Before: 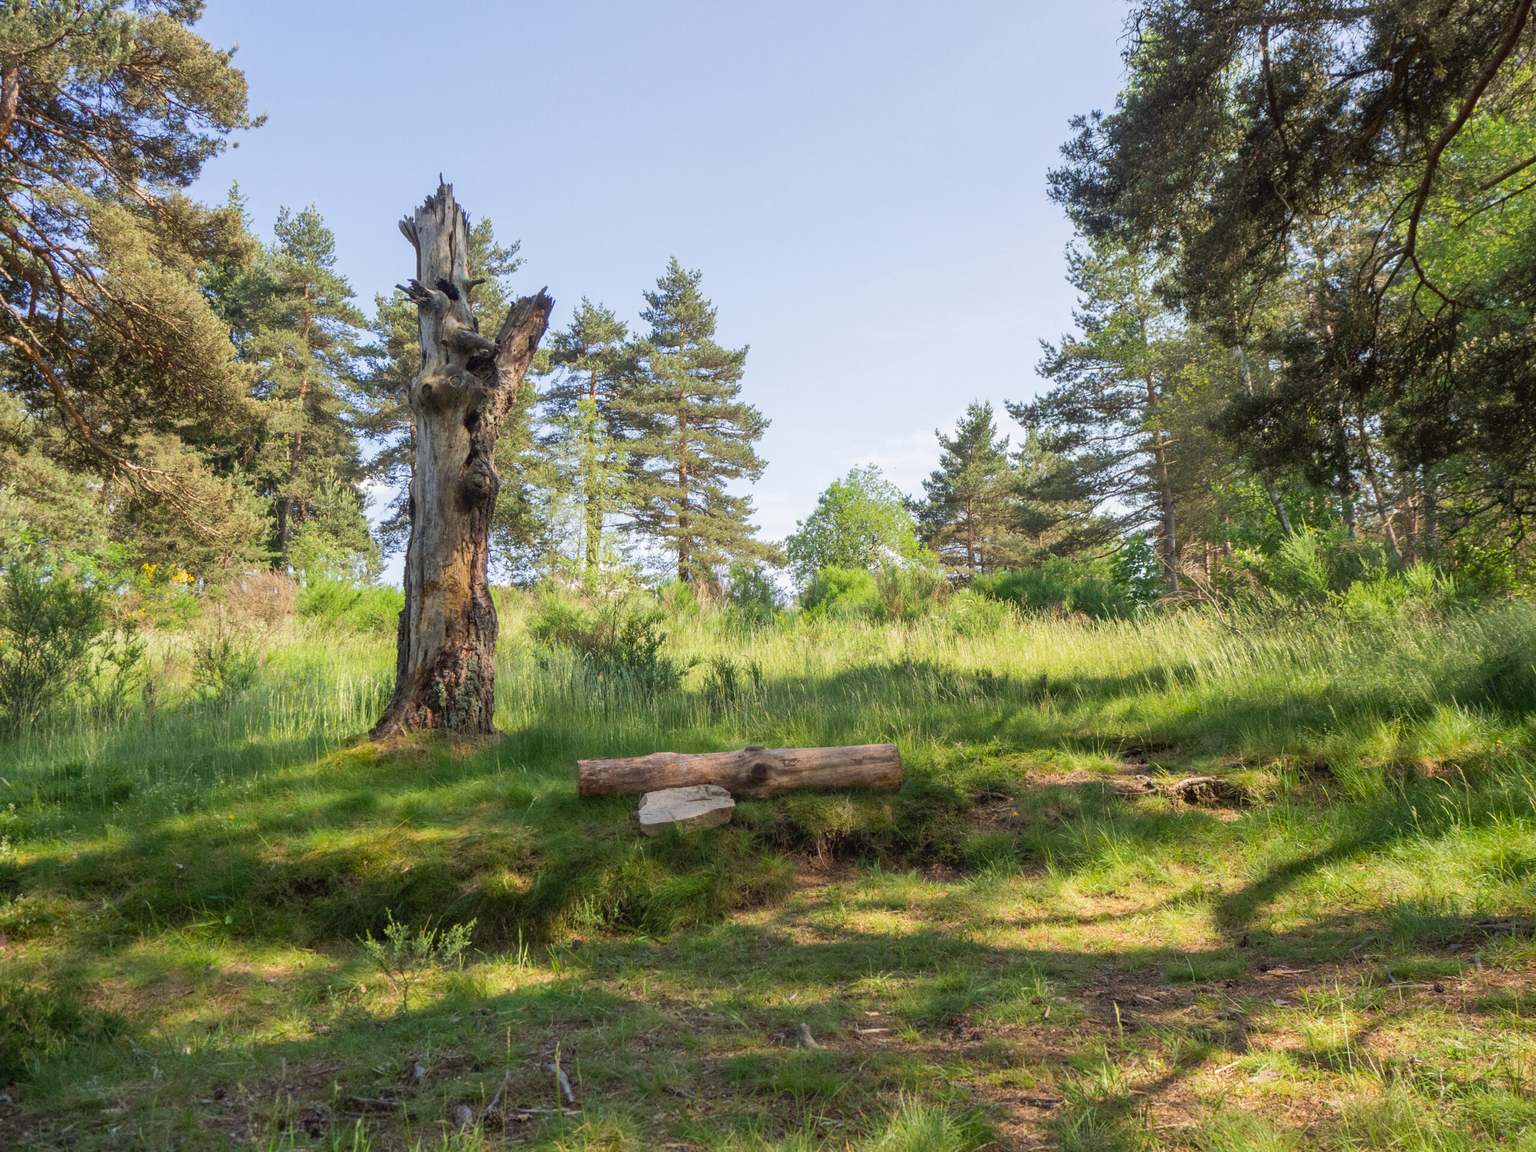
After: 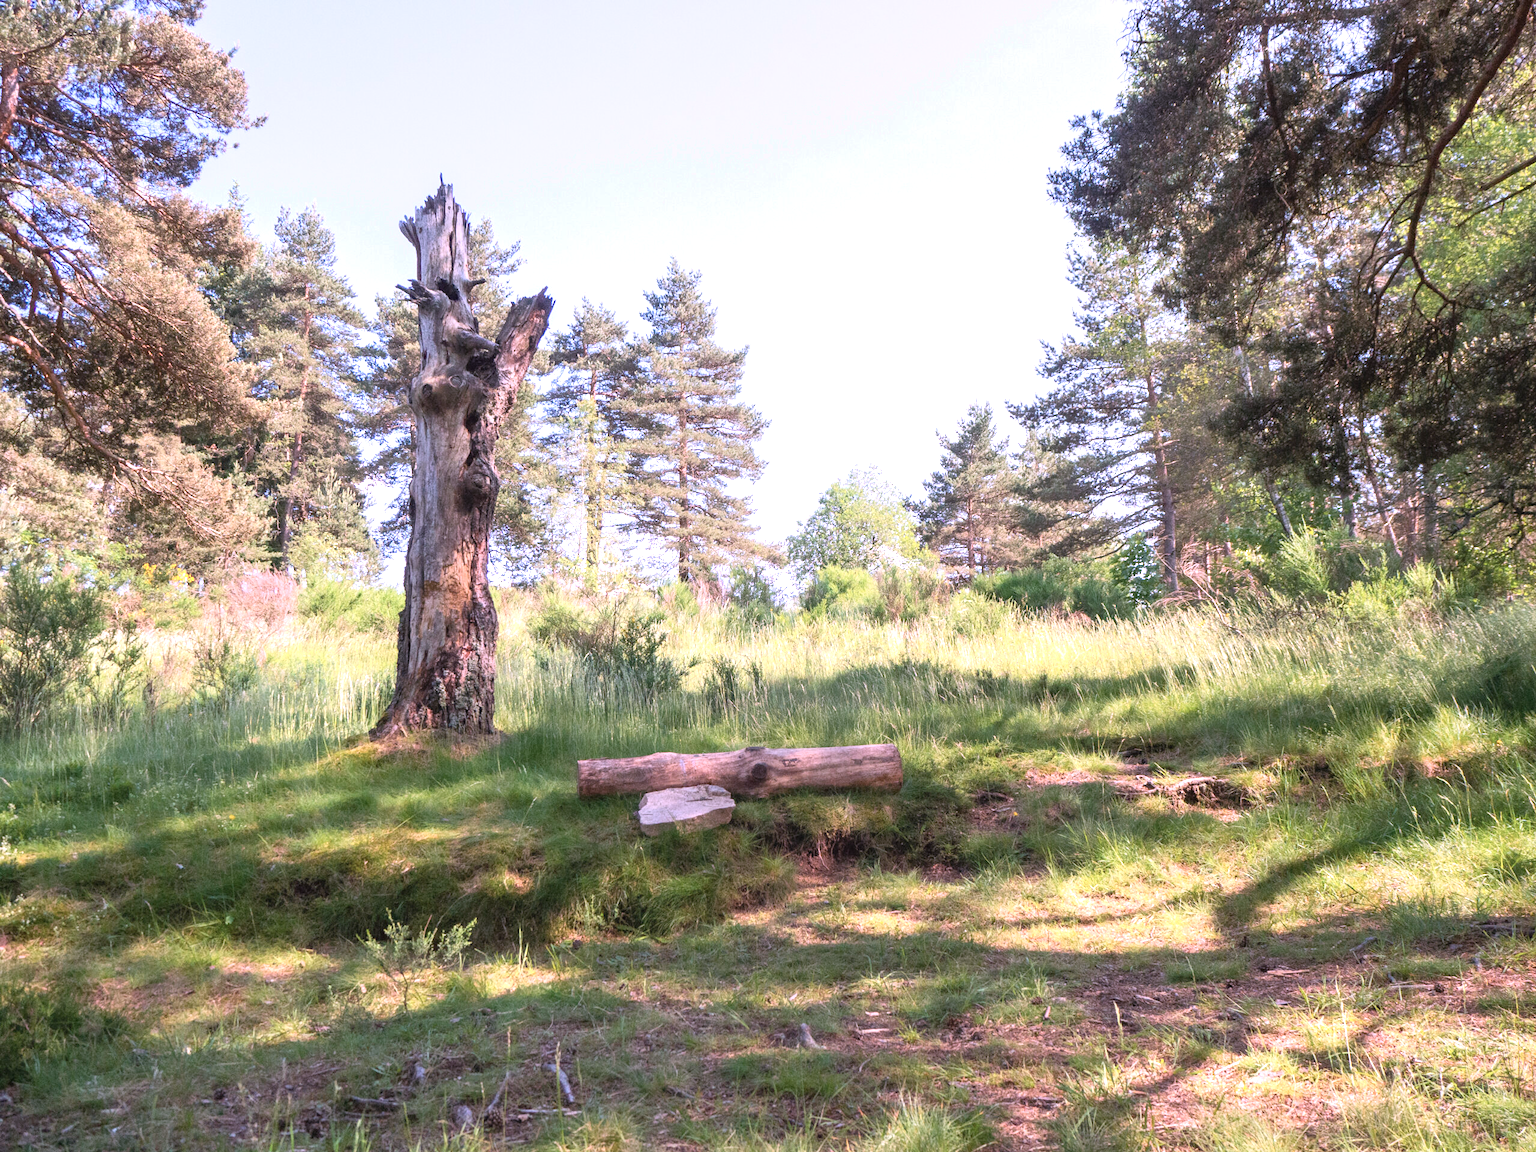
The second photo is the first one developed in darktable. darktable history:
shadows and highlights: shadows 0, highlights 40
exposure: black level correction 0, exposure 0.7 EV, compensate highlight preservation false
color correction: highlights a* 15.03, highlights b* -25.07
